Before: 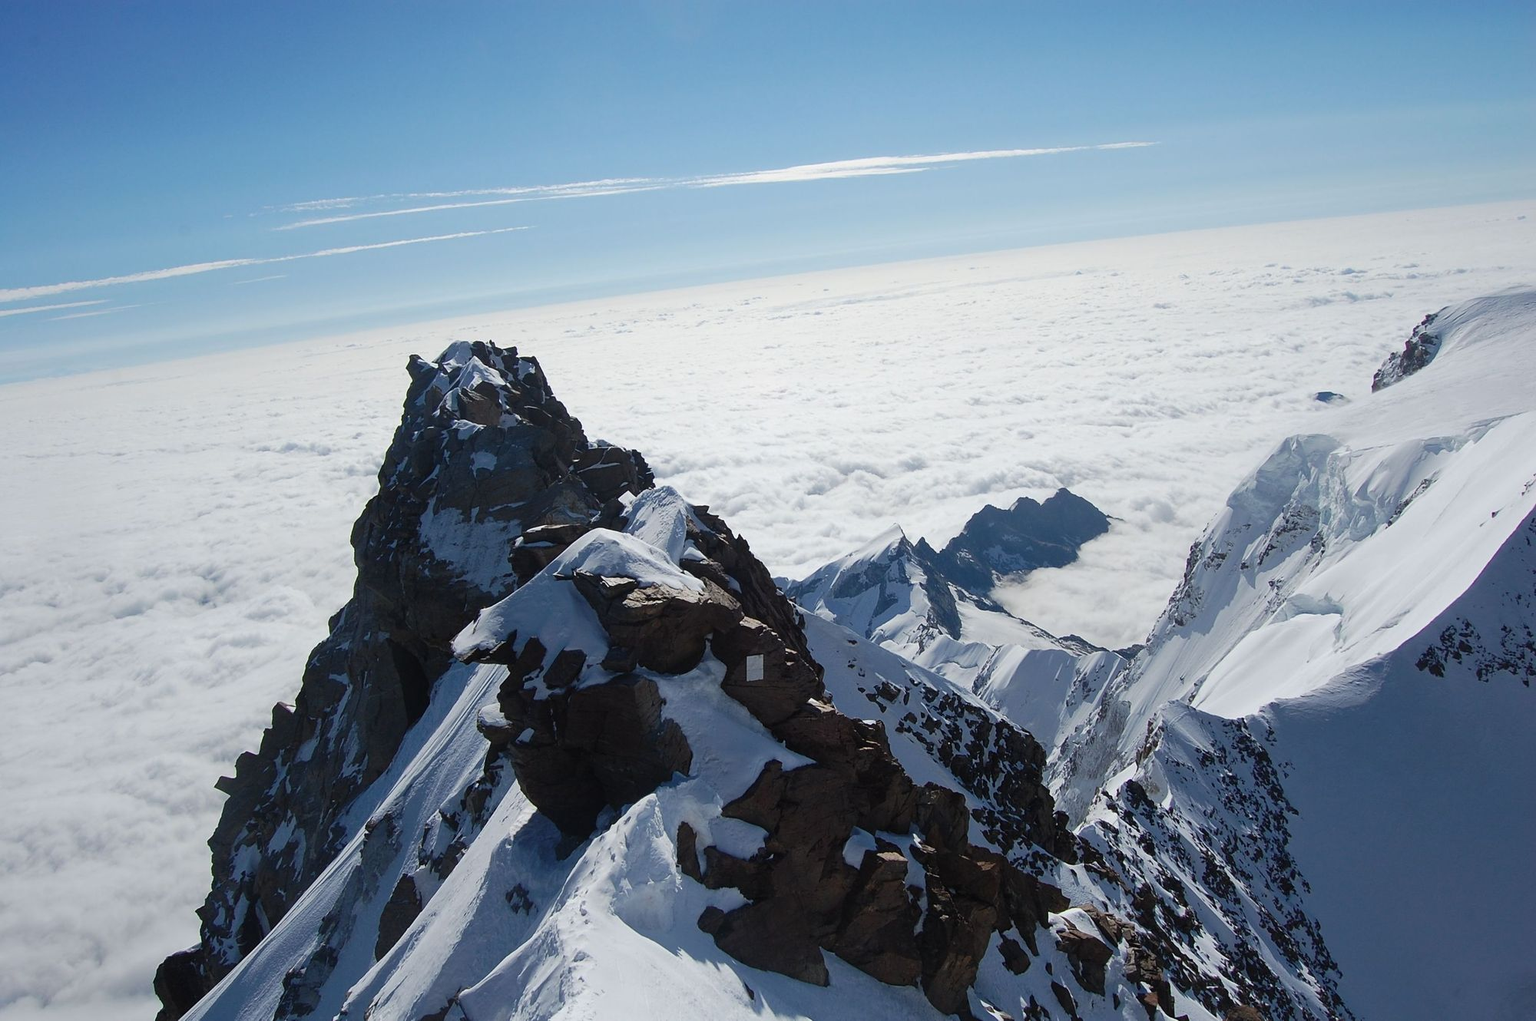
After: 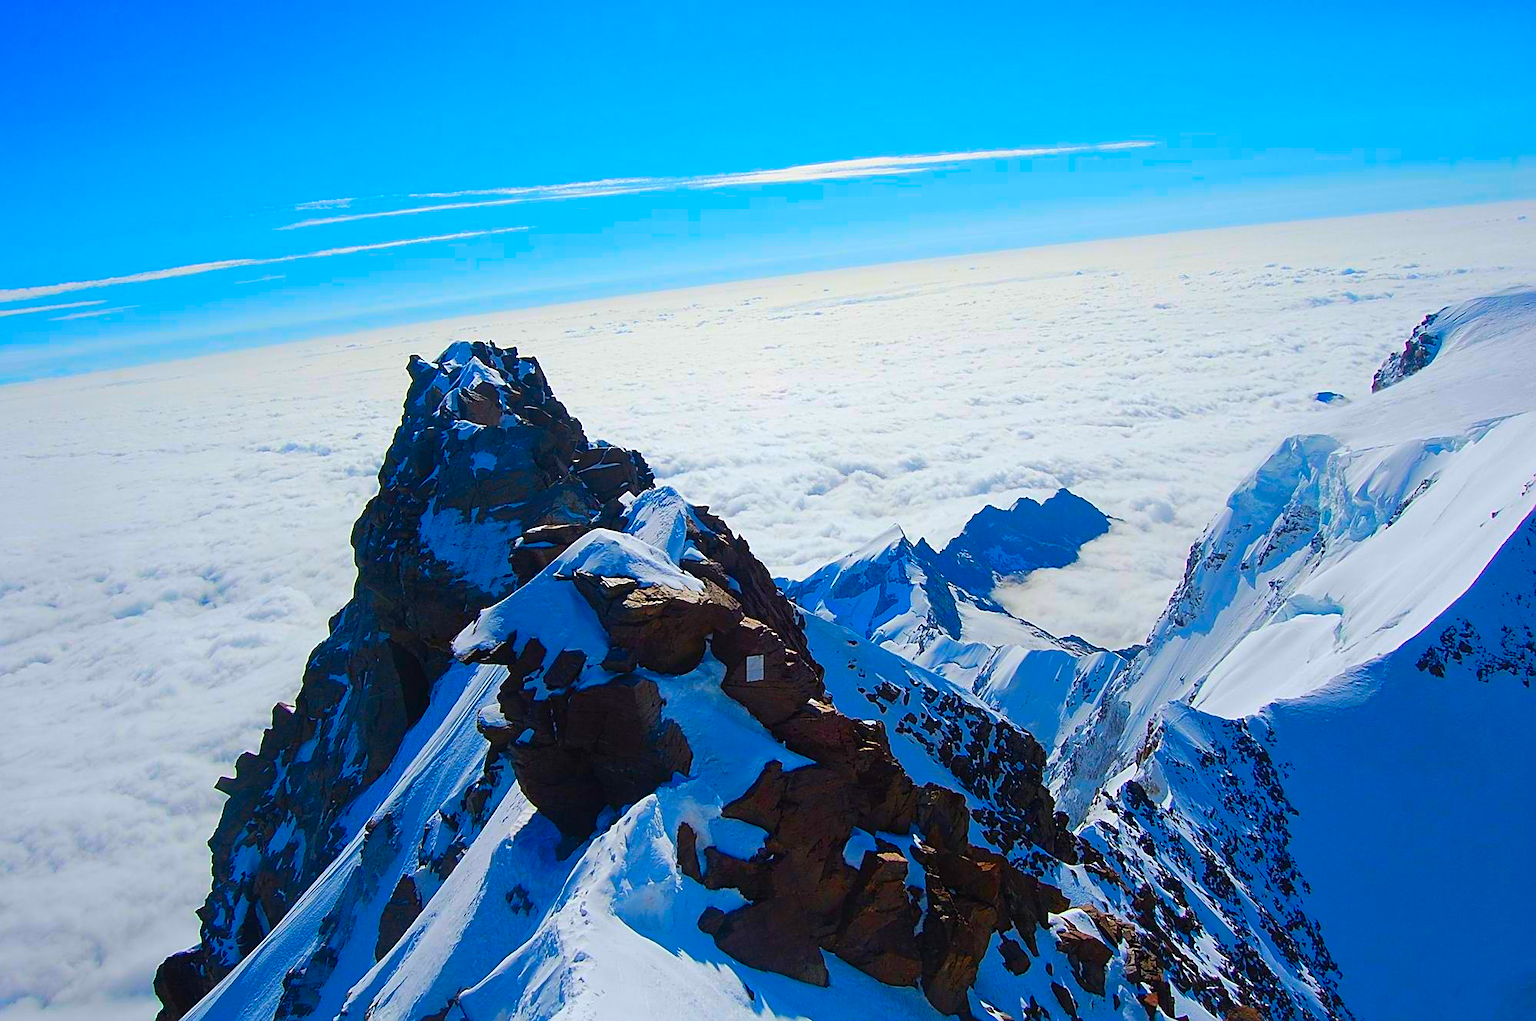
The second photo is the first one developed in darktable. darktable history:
sharpen: on, module defaults
color correction: saturation 3
